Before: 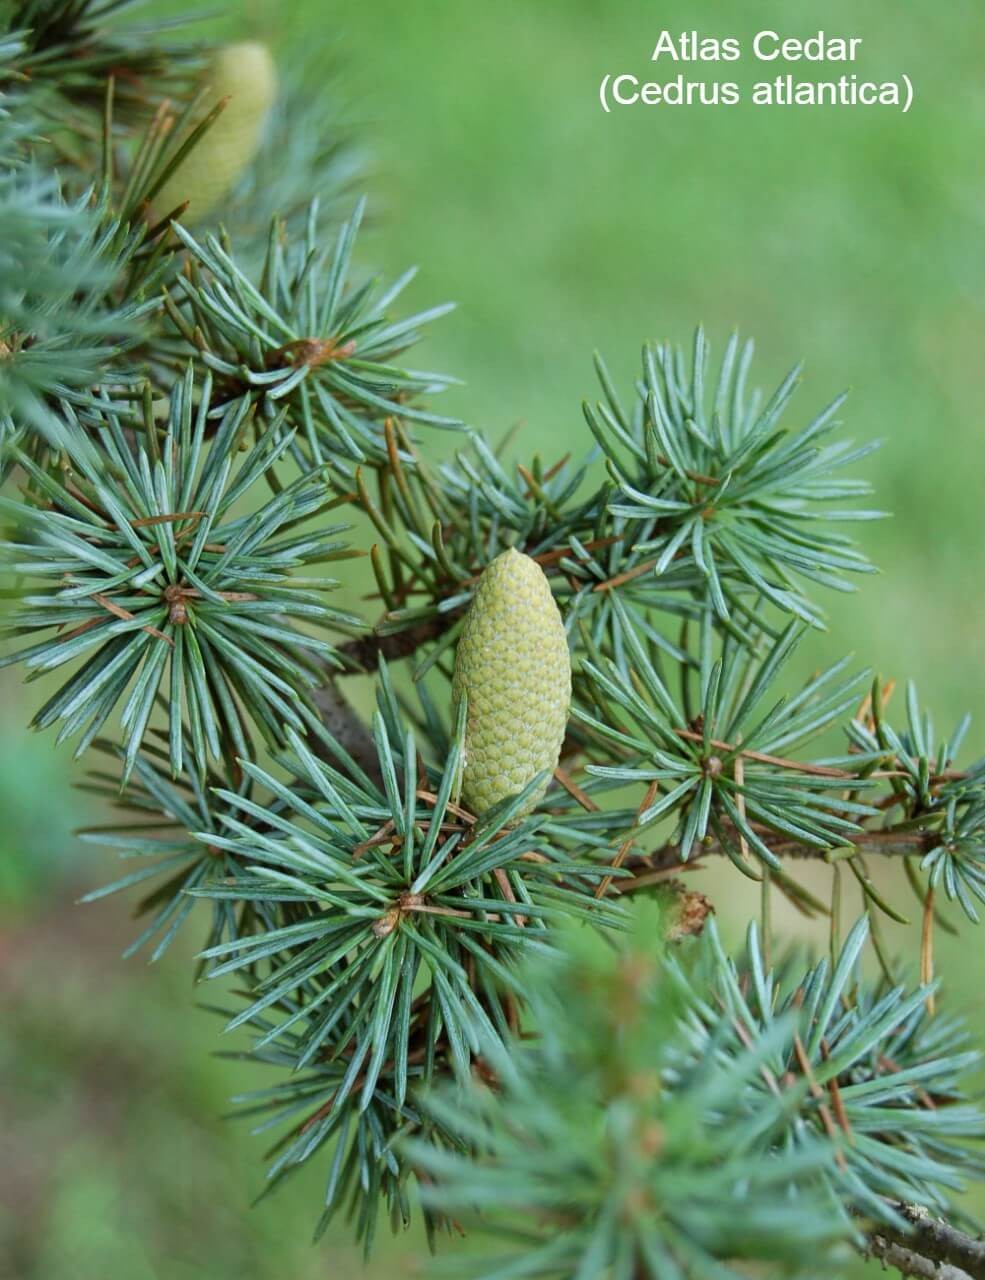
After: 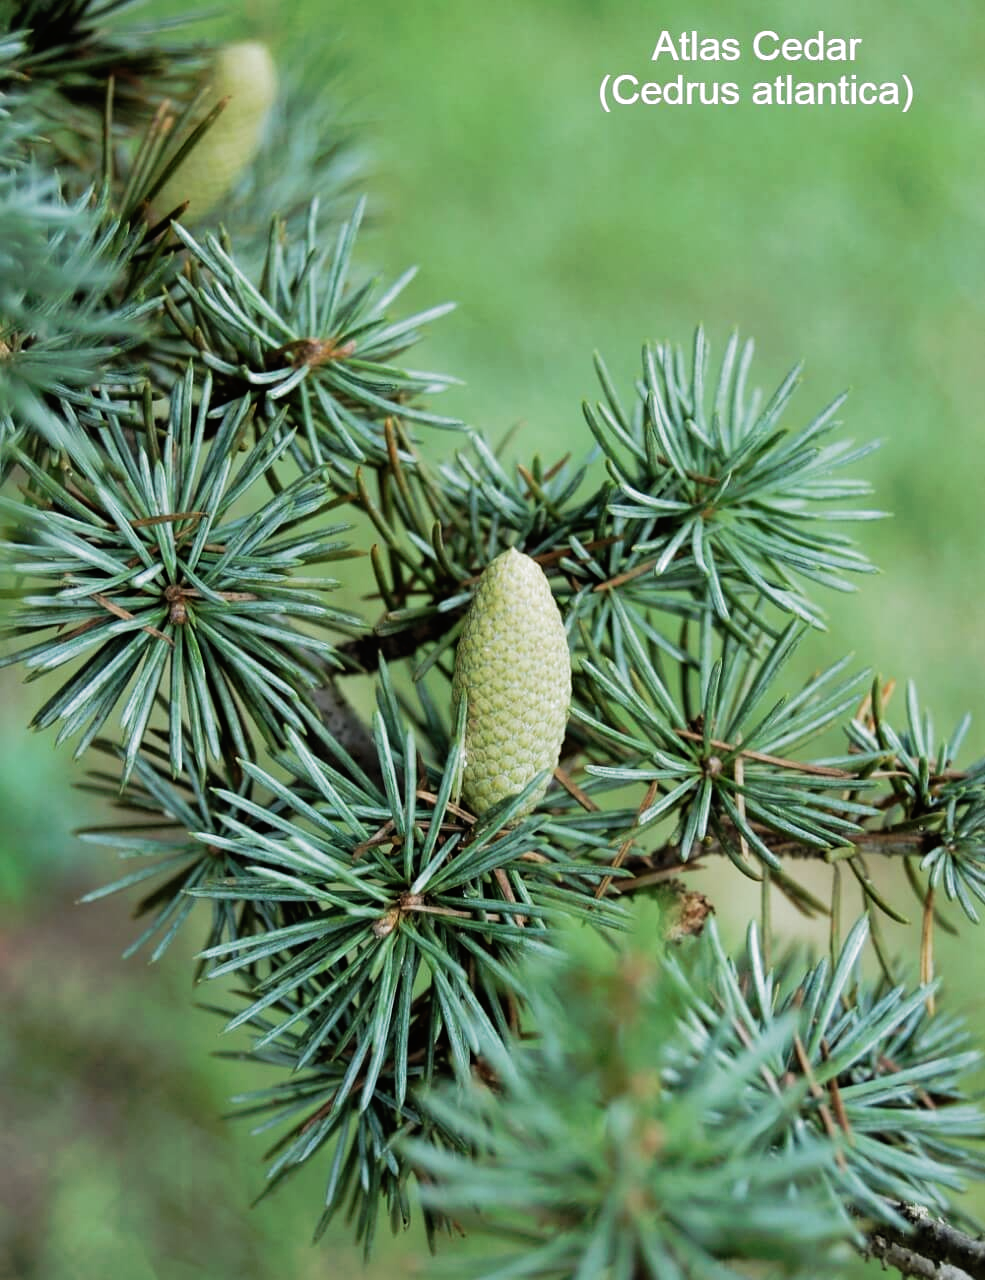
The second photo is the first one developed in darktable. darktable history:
filmic rgb: black relative exposure -8.2 EV, white relative exposure 2.2 EV, threshold 3 EV, hardness 7.11, latitude 75%, contrast 1.325, highlights saturation mix -2%, shadows ↔ highlights balance 30%, preserve chrominance RGB euclidean norm, color science v5 (2021), contrast in shadows safe, contrast in highlights safe, enable highlight reconstruction true
tone curve: curves: ch0 [(0, 0) (0.003, 0.012) (0.011, 0.015) (0.025, 0.027) (0.044, 0.045) (0.069, 0.064) (0.1, 0.093) (0.136, 0.133) (0.177, 0.177) (0.224, 0.221) (0.277, 0.272) (0.335, 0.342) (0.399, 0.398) (0.468, 0.462) (0.543, 0.547) (0.623, 0.624) (0.709, 0.711) (0.801, 0.792) (0.898, 0.889) (1, 1)], preserve colors none
